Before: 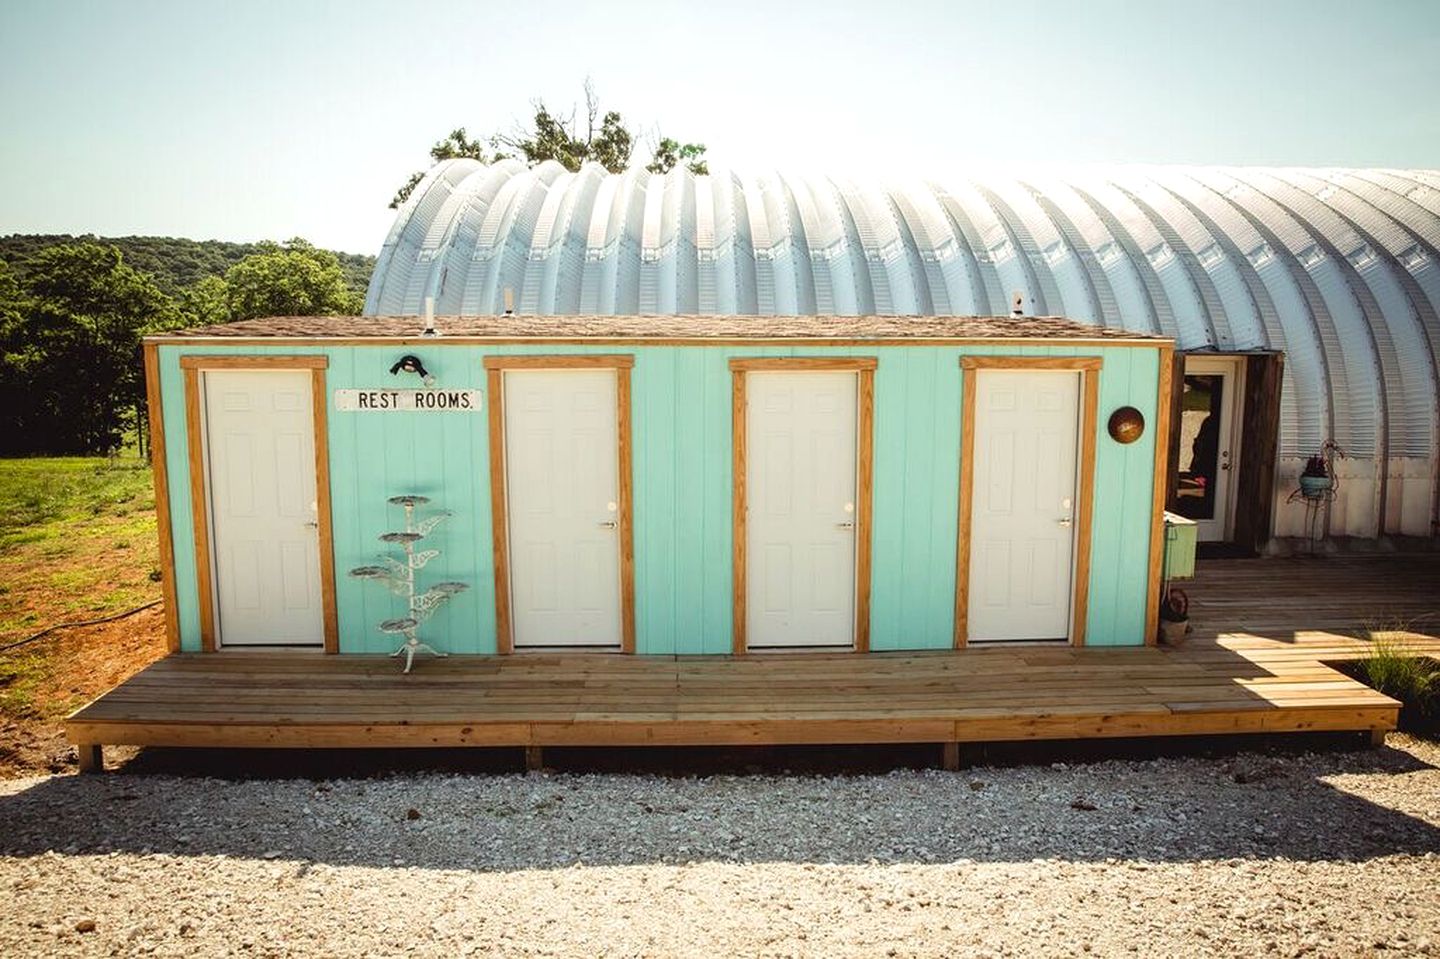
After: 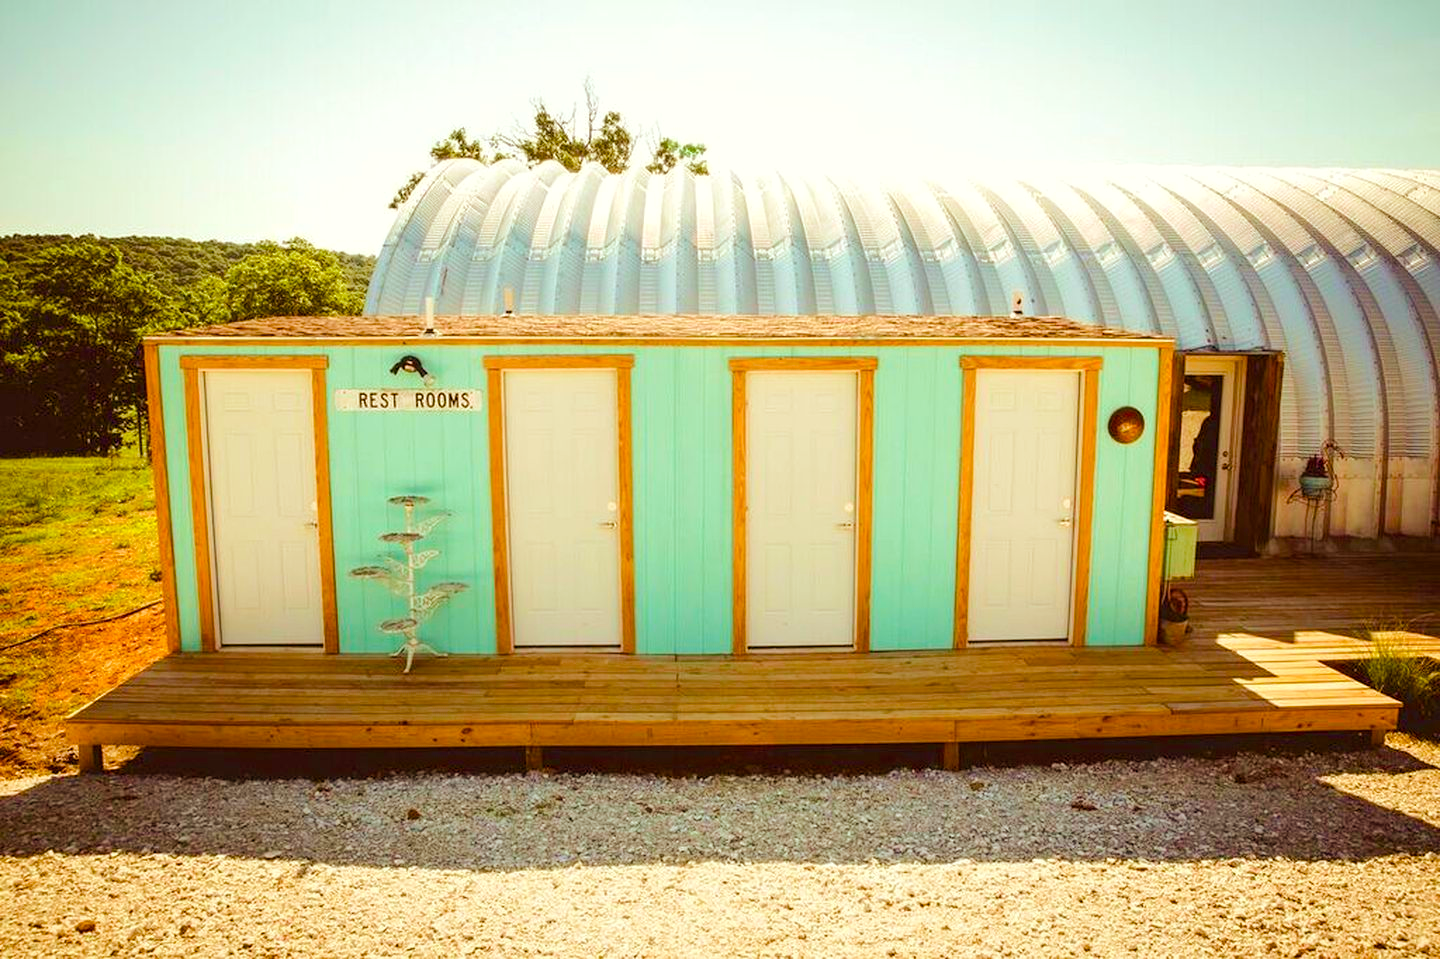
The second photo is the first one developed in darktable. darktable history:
velvia: on, module defaults
color balance rgb: shadows lift › chroma 2.015%, shadows lift › hue 249.42°, power › luminance 9.908%, power › chroma 2.817%, power › hue 58.74°, linear chroma grading › global chroma 15.55%, perceptual saturation grading › global saturation 20%, perceptual saturation grading › highlights -25.521%, perceptual saturation grading › shadows 25.336%, perceptual brilliance grading › mid-tones 10.214%, perceptual brilliance grading › shadows 15.2%, global vibrance 20%
tone equalizer: on, module defaults
